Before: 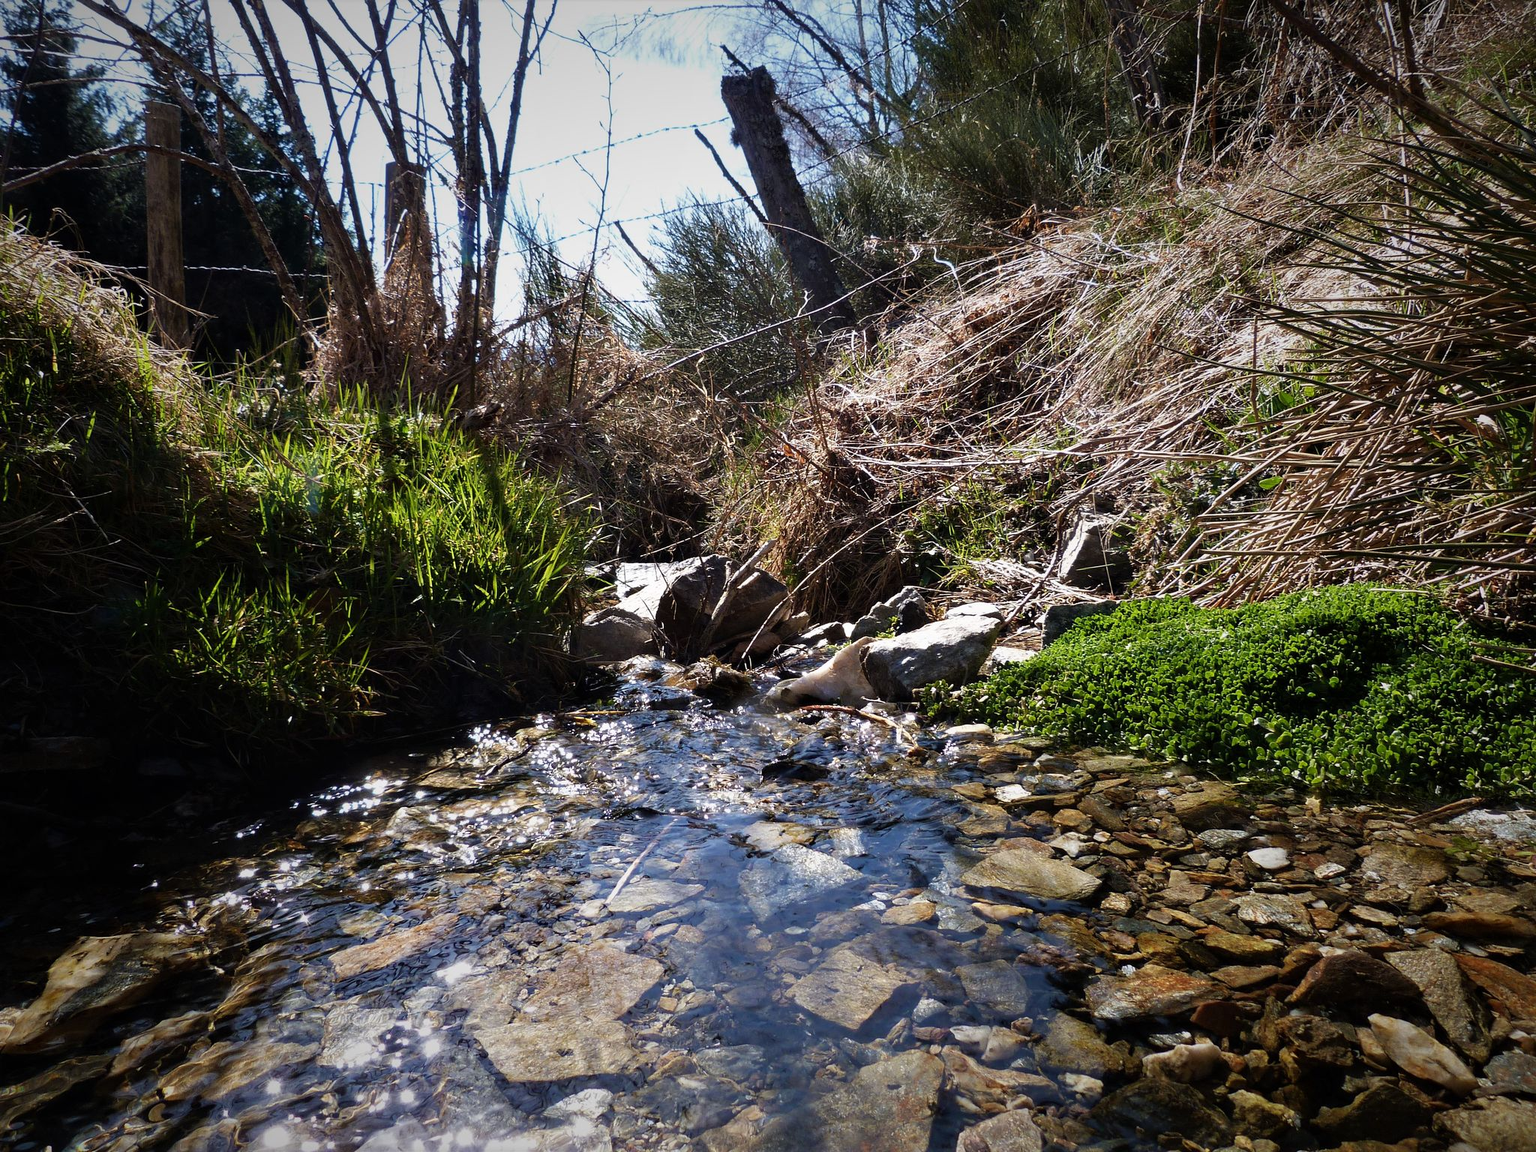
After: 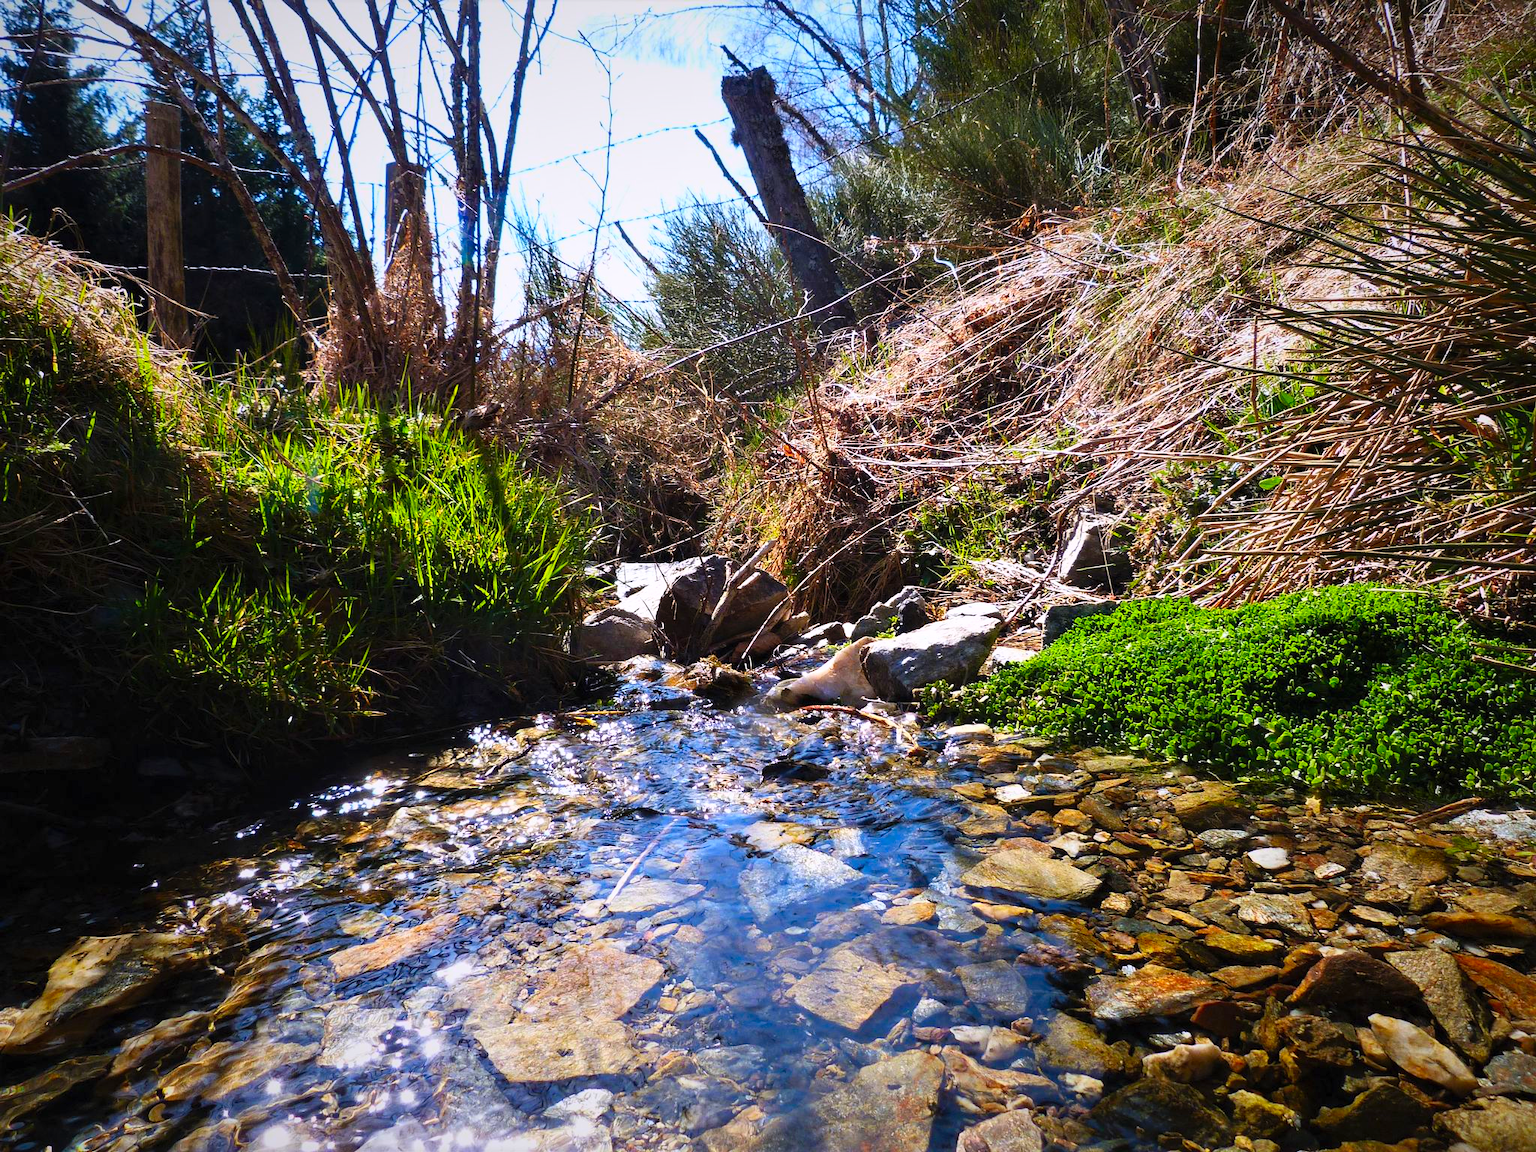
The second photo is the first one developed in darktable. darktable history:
white balance: red 1.004, blue 1.024
contrast brightness saturation: contrast 0.2, brightness 0.2, saturation 0.8
